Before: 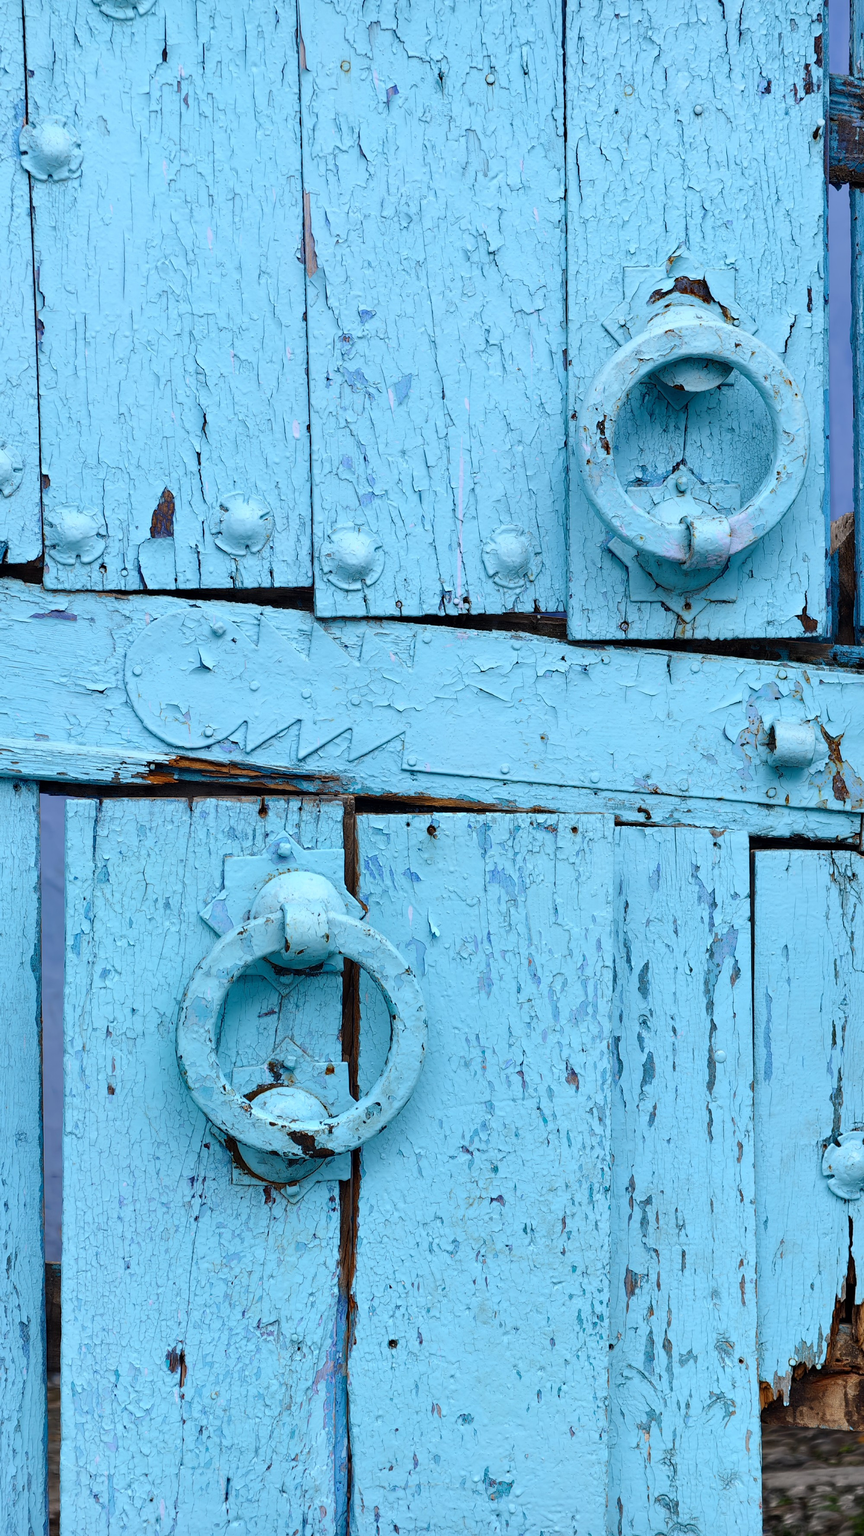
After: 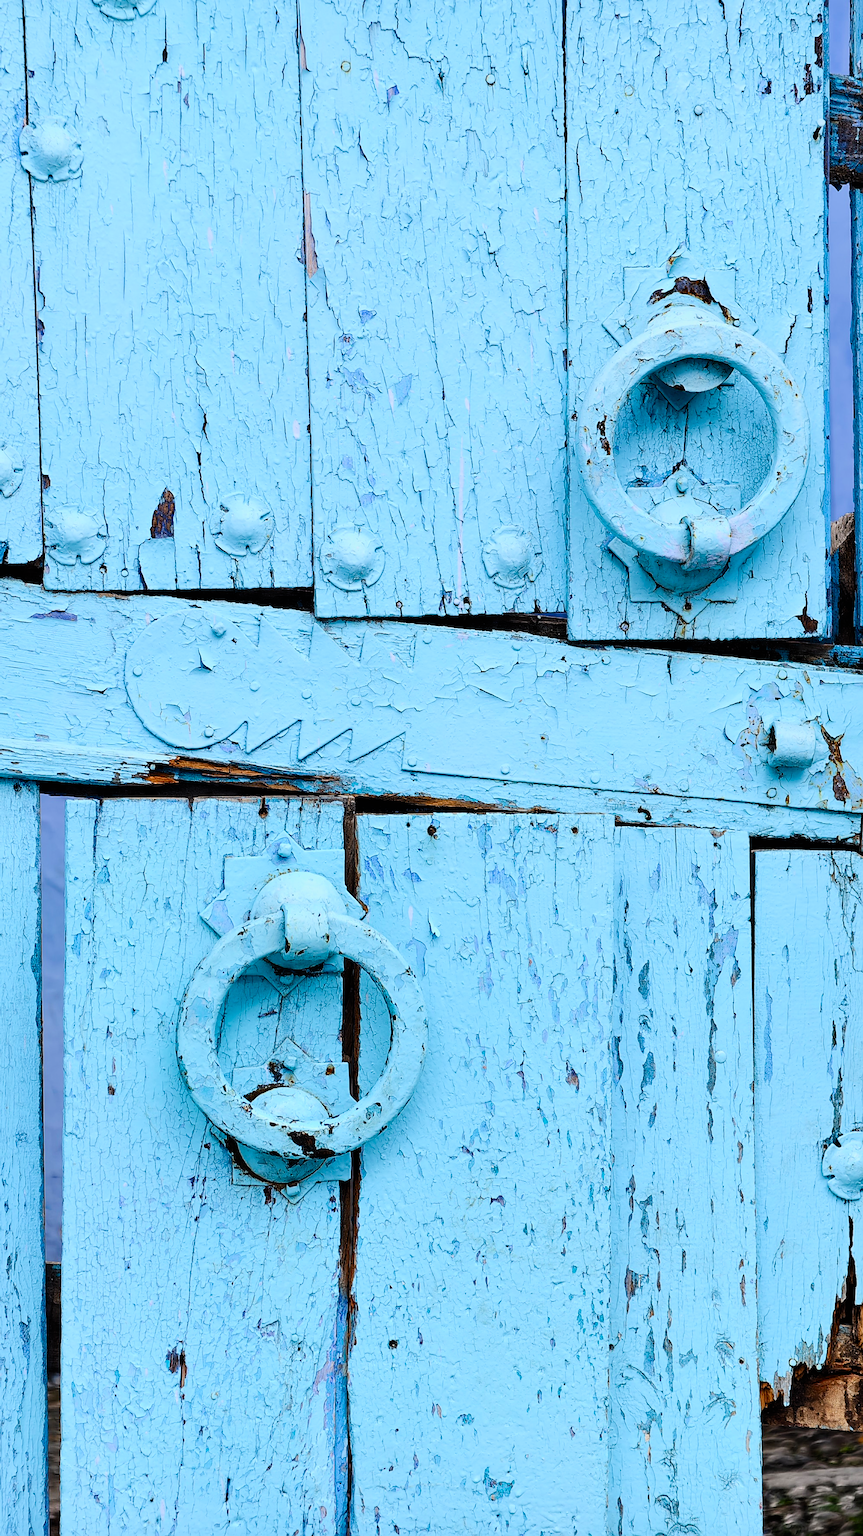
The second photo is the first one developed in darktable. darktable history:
contrast brightness saturation: contrast 0.233, brightness 0.109, saturation 0.288
filmic rgb: black relative exposure -6.92 EV, white relative exposure 5.63 EV, hardness 2.84
levels: levels [0, 0.474, 0.947]
sharpen: on, module defaults
